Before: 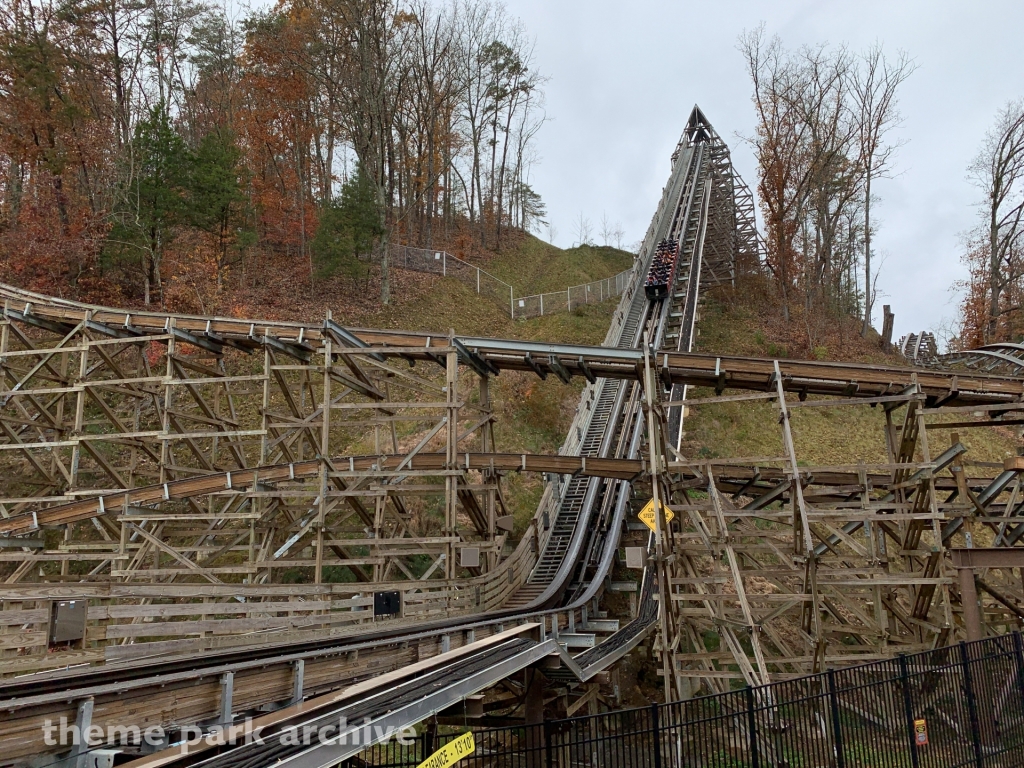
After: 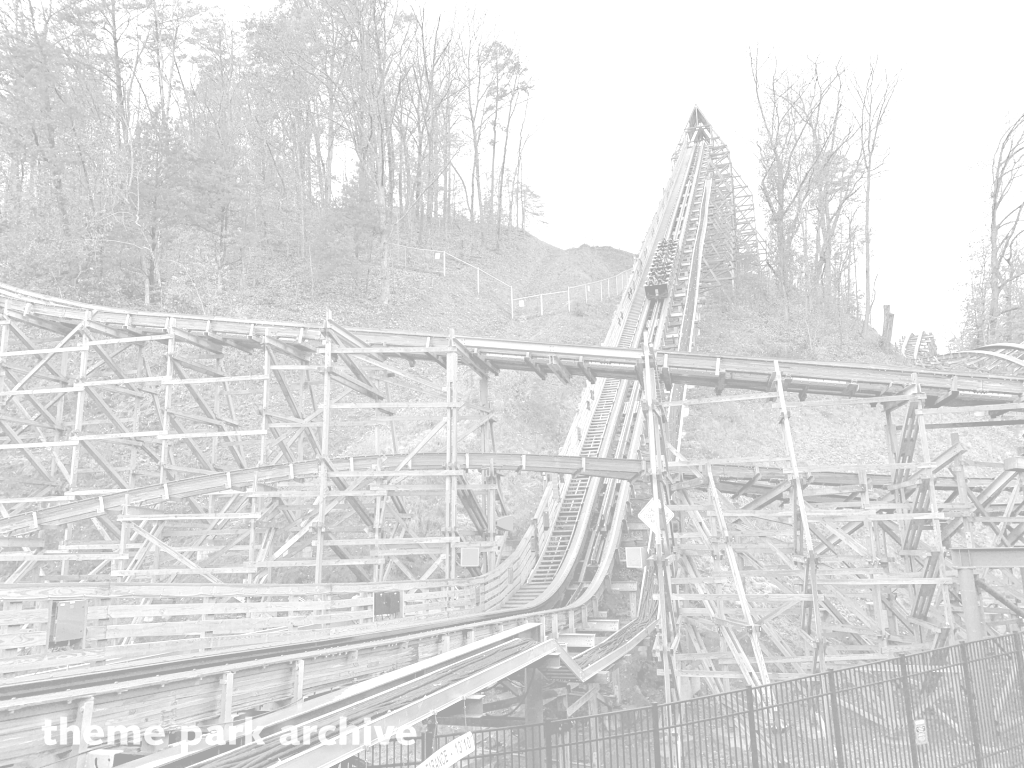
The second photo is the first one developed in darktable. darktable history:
color balance: contrast -15%
white balance: red 0.978, blue 0.999
monochrome: on, module defaults
haze removal: strength 0.29, distance 0.25, compatibility mode true, adaptive false
colorize: hue 36°, saturation 71%, lightness 80.79%
velvia: on, module defaults
